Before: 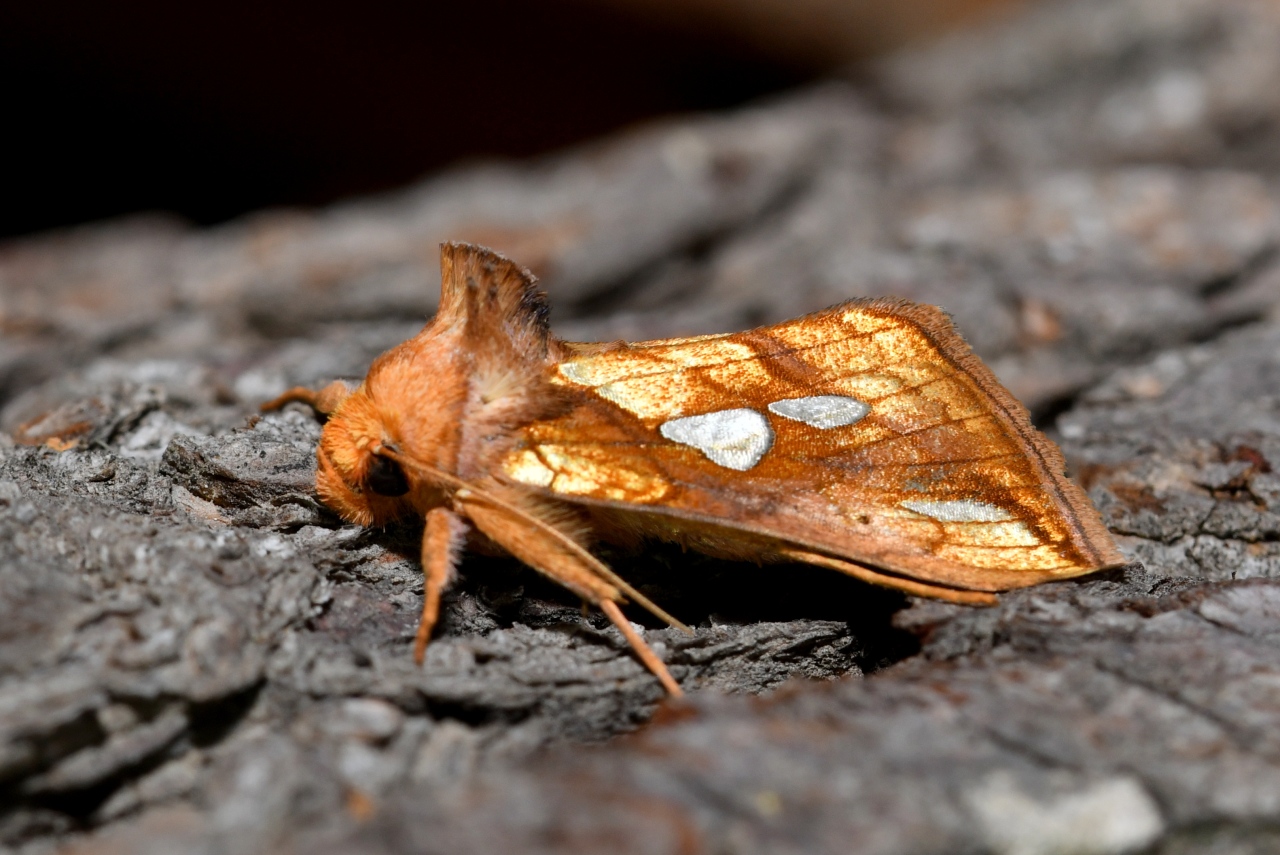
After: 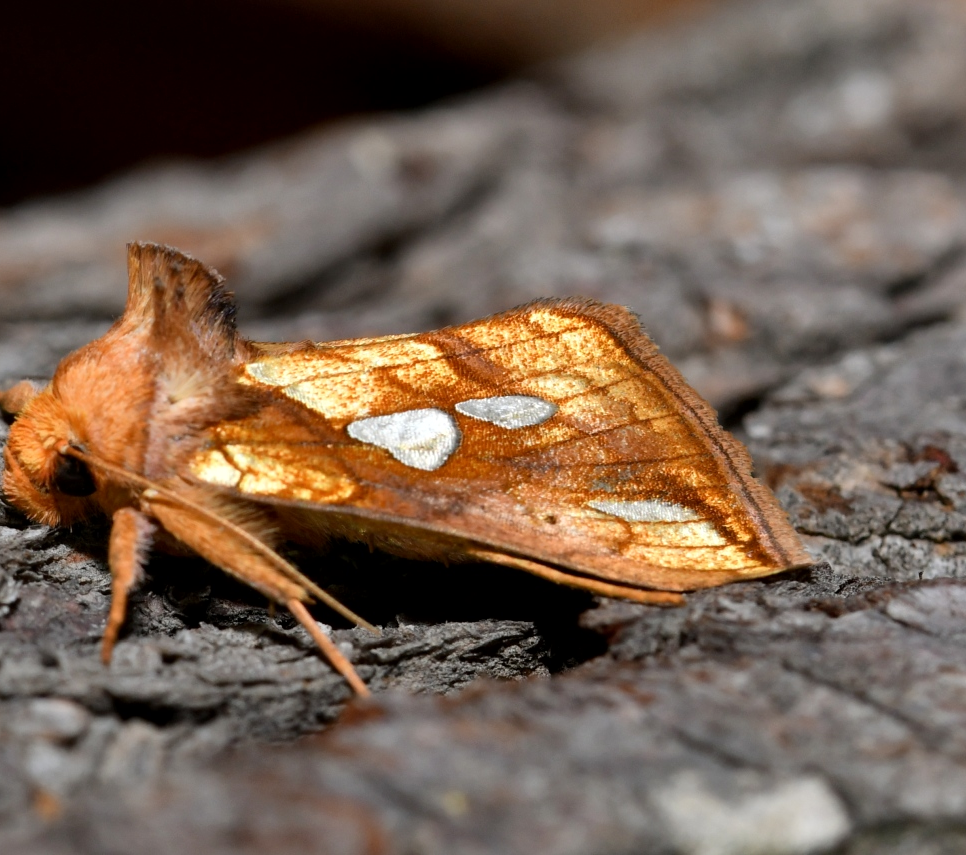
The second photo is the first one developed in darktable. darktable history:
sharpen: radius 2.883, amount 0.855, threshold 47.446
local contrast: mode bilateral grid, contrast 99, coarseness 99, detail 108%, midtone range 0.2
crop and rotate: left 24.523%
